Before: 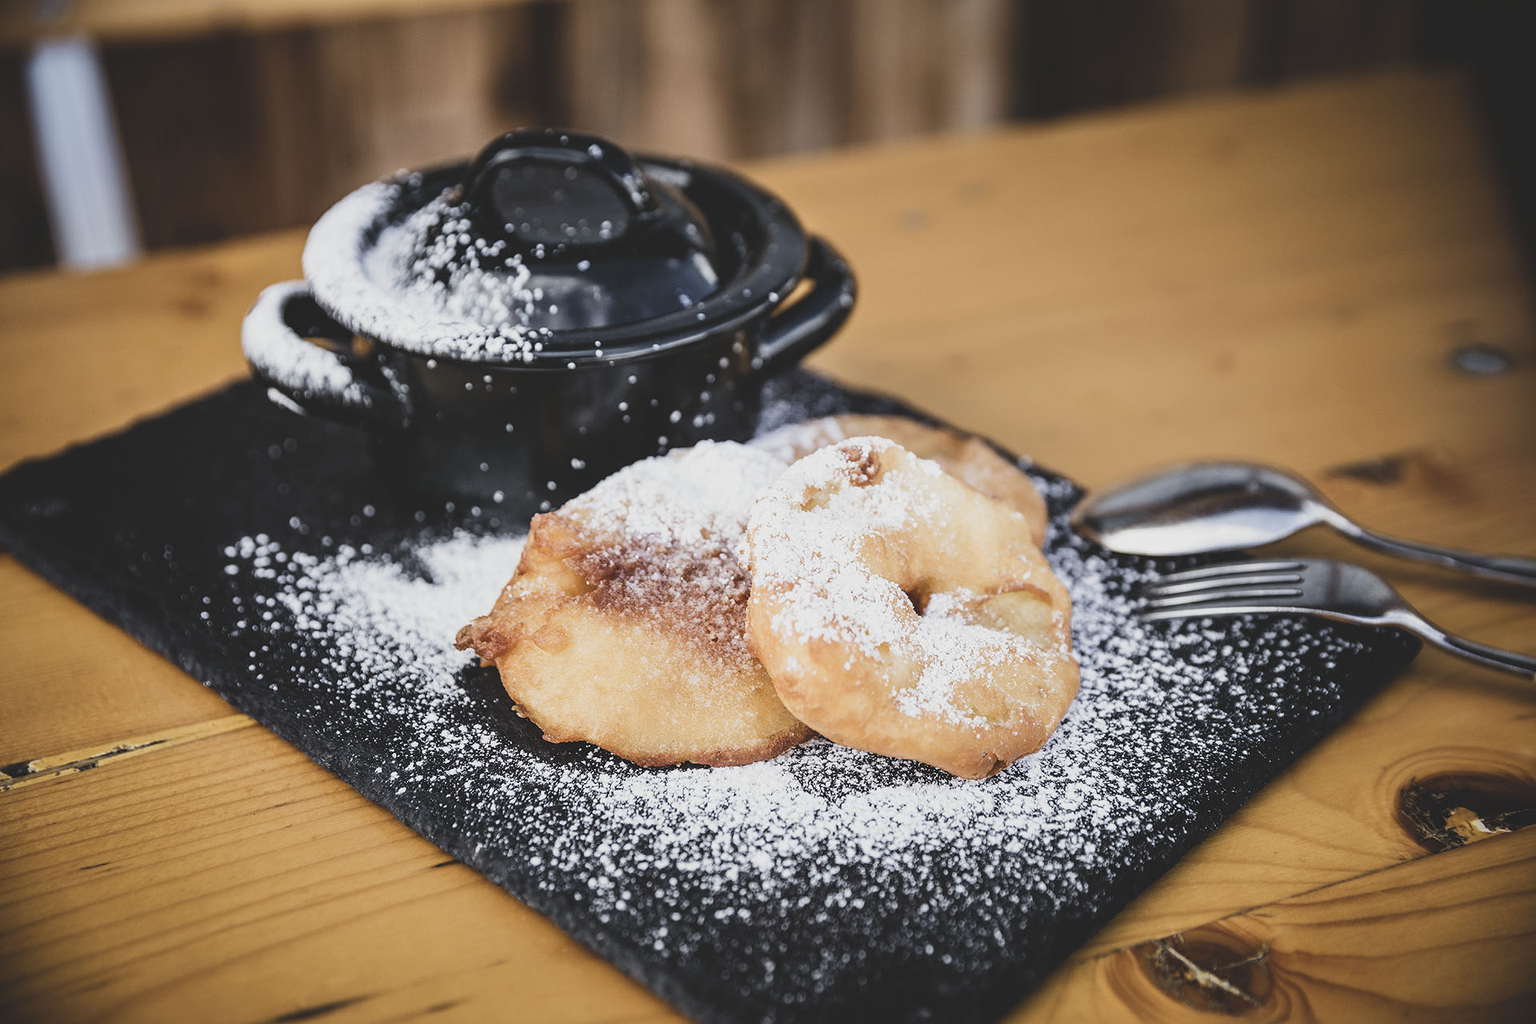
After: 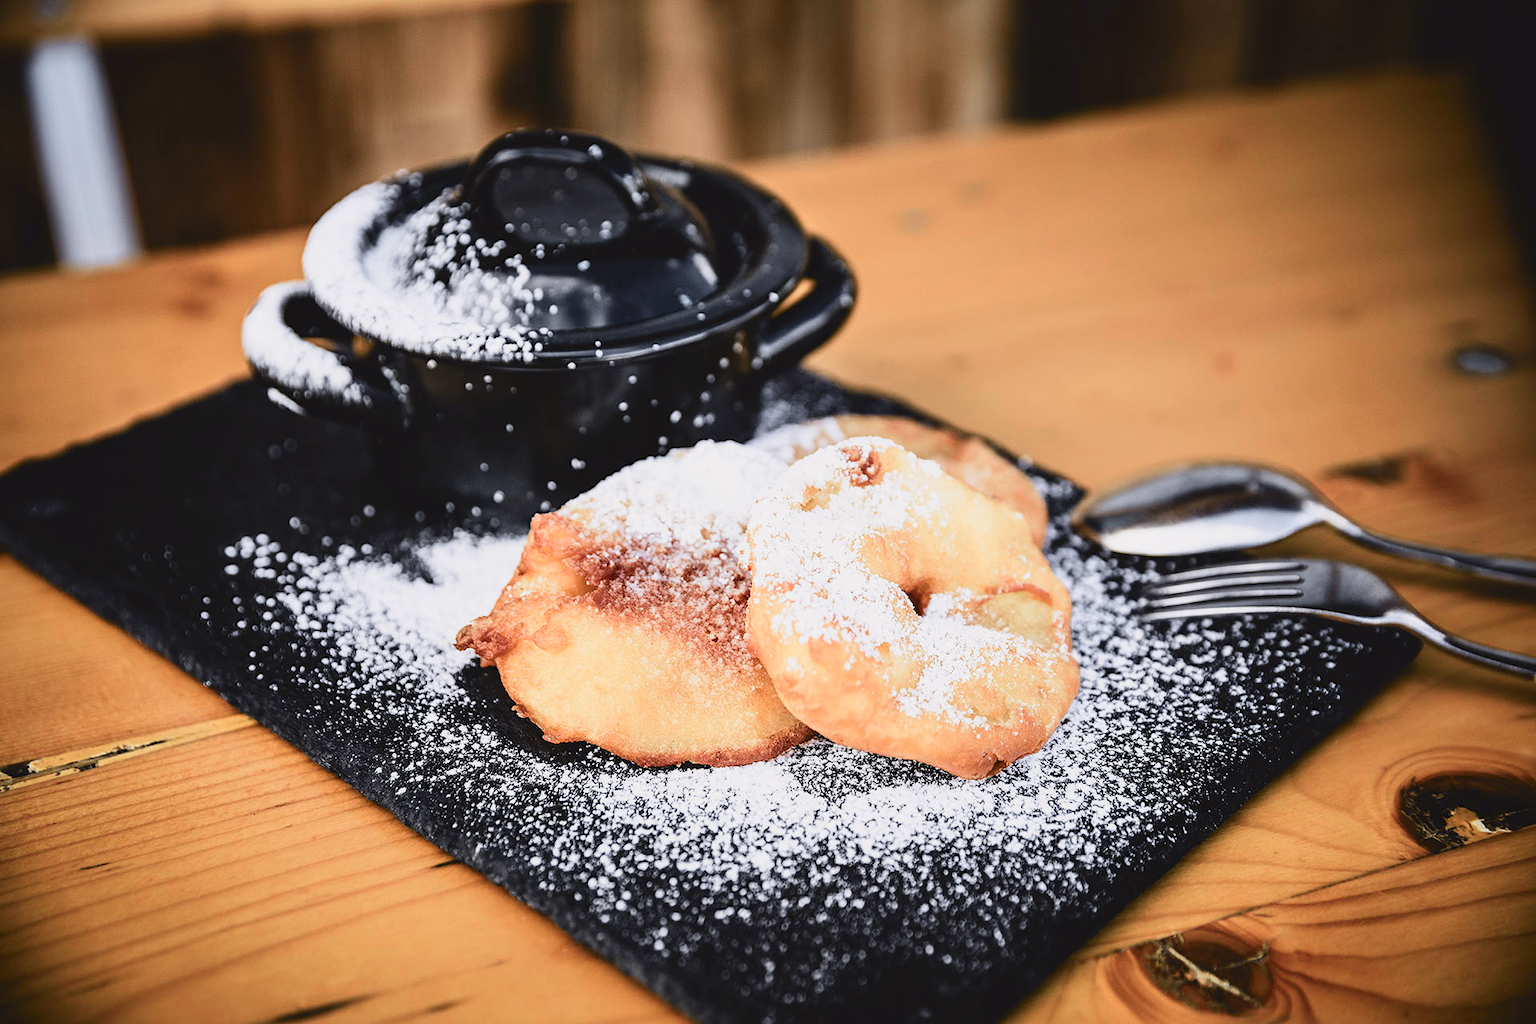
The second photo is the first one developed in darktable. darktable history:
tone curve: curves: ch0 [(0, 0.011) (0.053, 0.026) (0.174, 0.115) (0.416, 0.417) (0.697, 0.758) (0.852, 0.902) (0.991, 0.981)]; ch1 [(0, 0) (0.264, 0.22) (0.407, 0.373) (0.463, 0.457) (0.492, 0.5) (0.512, 0.511) (0.54, 0.543) (0.585, 0.617) (0.659, 0.686) (0.78, 0.8) (1, 1)]; ch2 [(0, 0) (0.438, 0.449) (0.473, 0.469) (0.503, 0.5) (0.523, 0.534) (0.562, 0.591) (0.612, 0.627) (0.701, 0.707) (1, 1)], color space Lab, independent channels, preserve colors none
